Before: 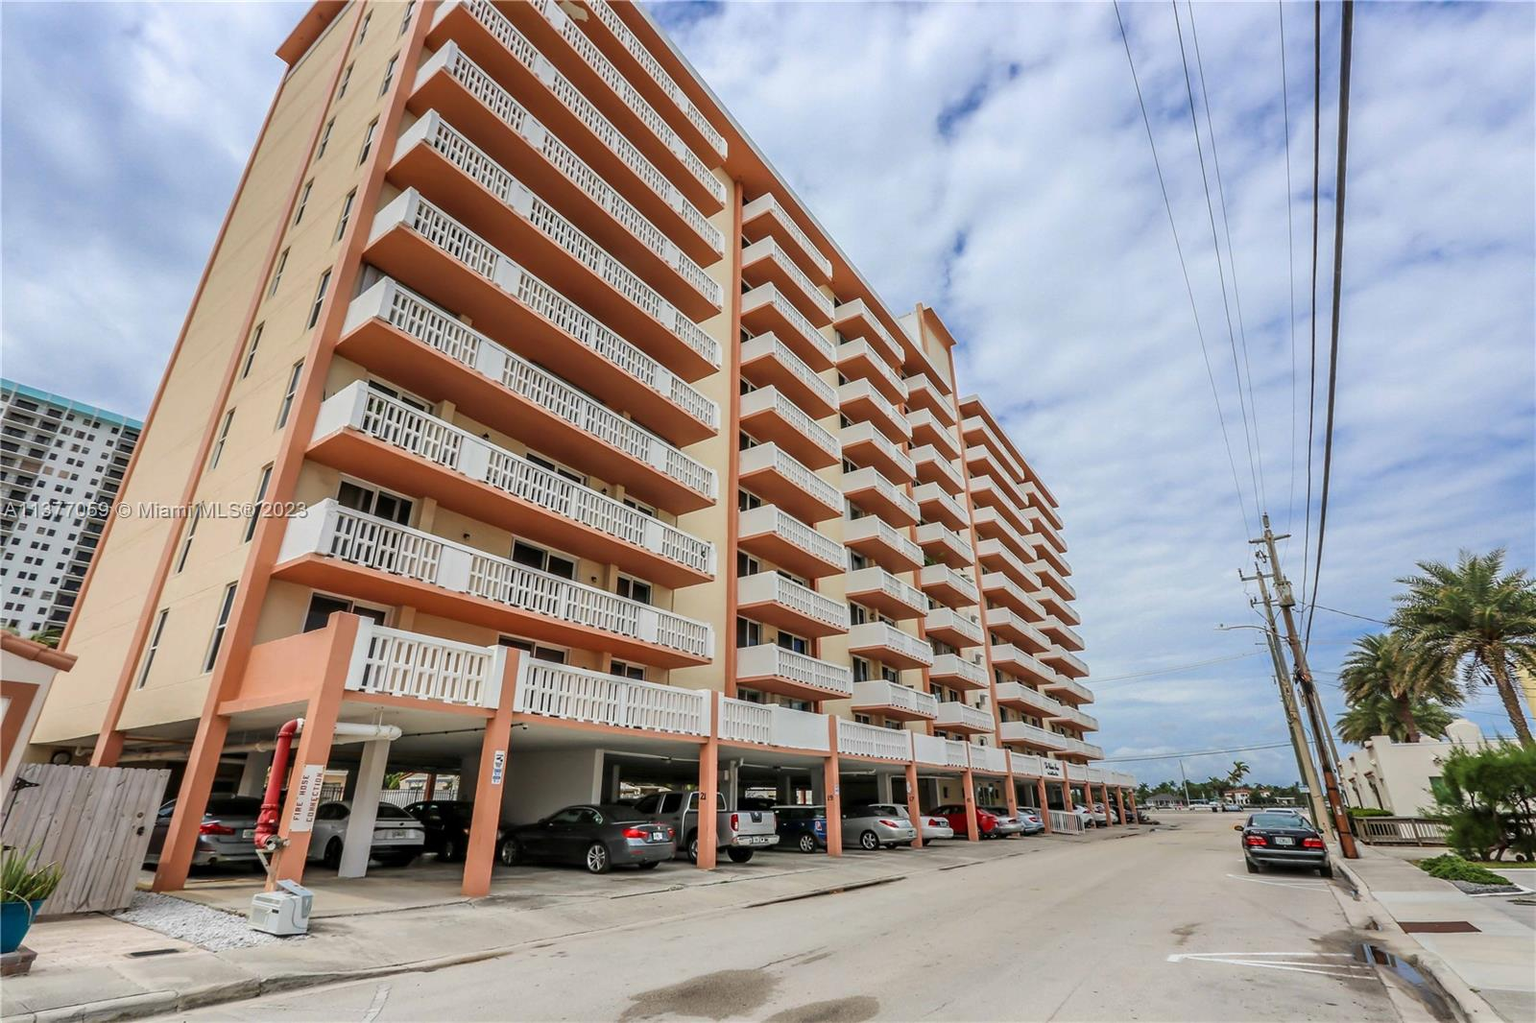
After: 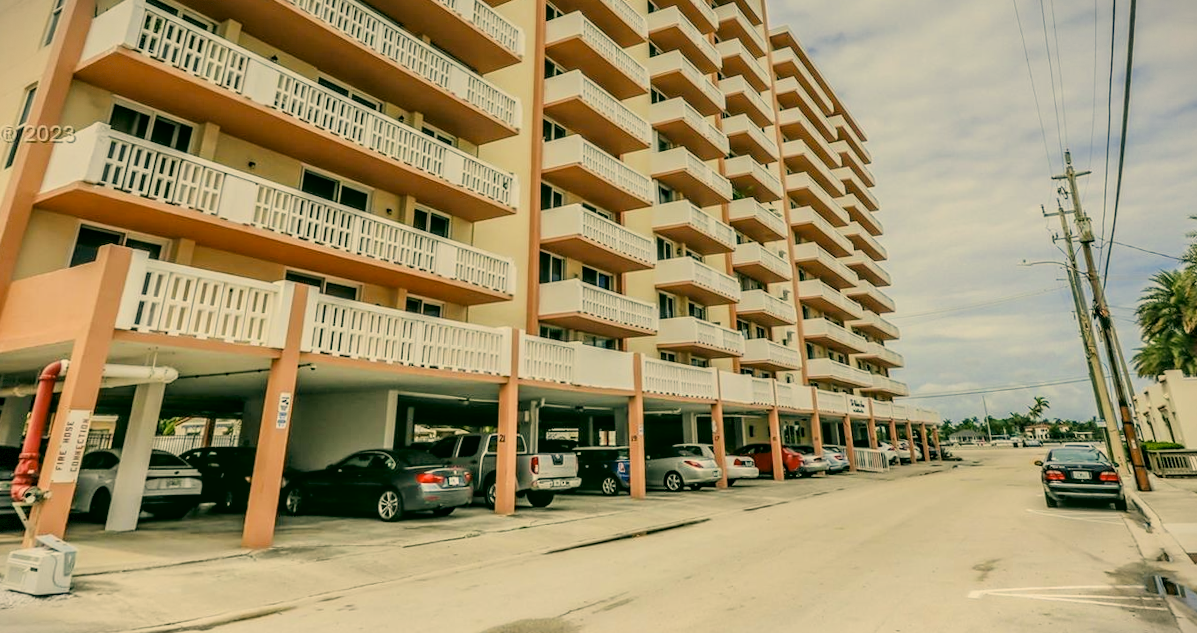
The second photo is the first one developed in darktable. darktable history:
graduated density: on, module defaults
crop and rotate: left 17.299%, top 35.115%, right 7.015%, bottom 1.024%
vignetting: fall-off start 100%, brightness -0.406, saturation -0.3, width/height ratio 1.324, dithering 8-bit output, unbound false
filmic rgb: black relative exposure -7.65 EV, white relative exposure 4.56 EV, hardness 3.61
exposure: exposure 0.77 EV, compensate highlight preservation false
color correction: highlights a* 5.3, highlights b* 24.26, shadows a* -15.58, shadows b* 4.02
rotate and perspective: rotation 0.679°, lens shift (horizontal) 0.136, crop left 0.009, crop right 0.991, crop top 0.078, crop bottom 0.95
local contrast: on, module defaults
